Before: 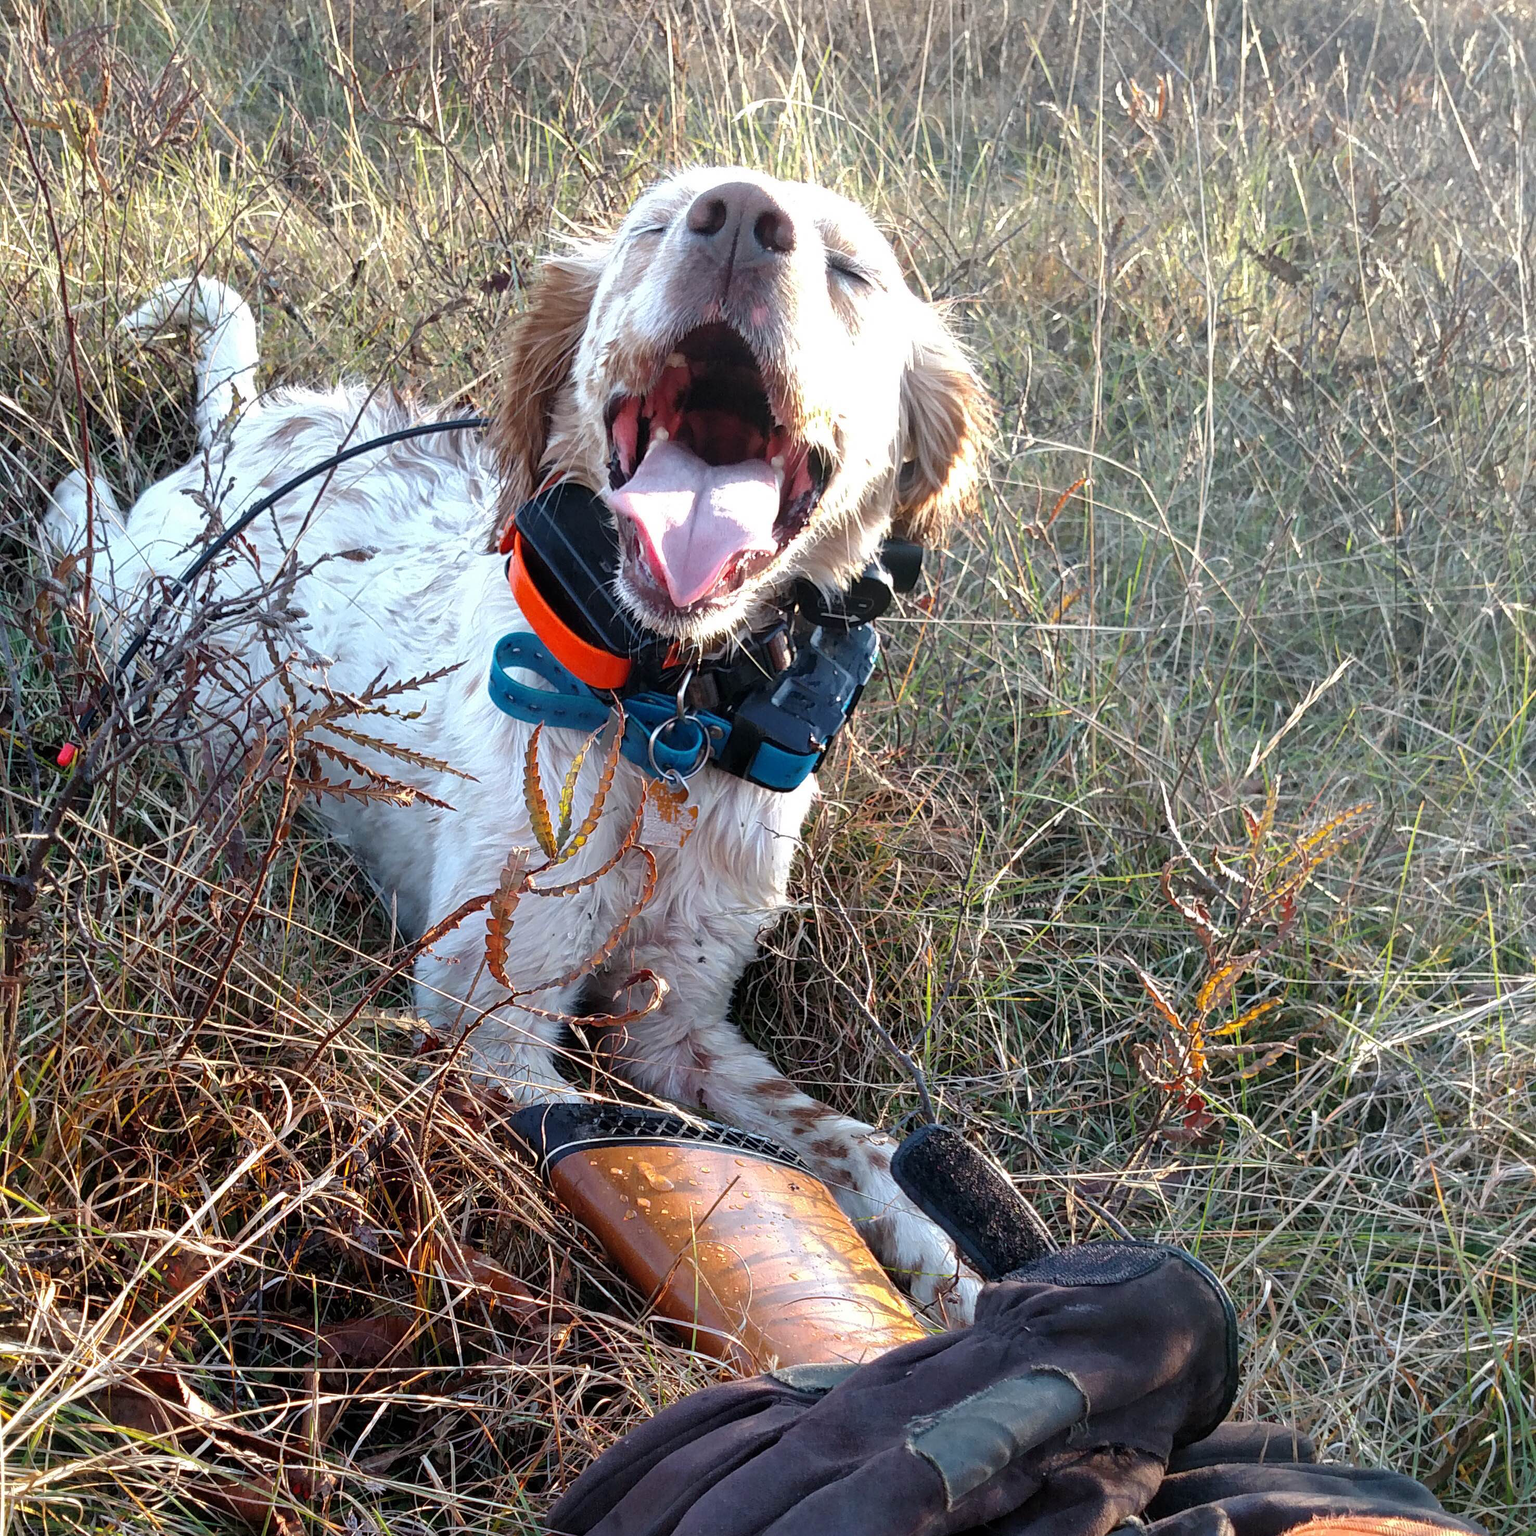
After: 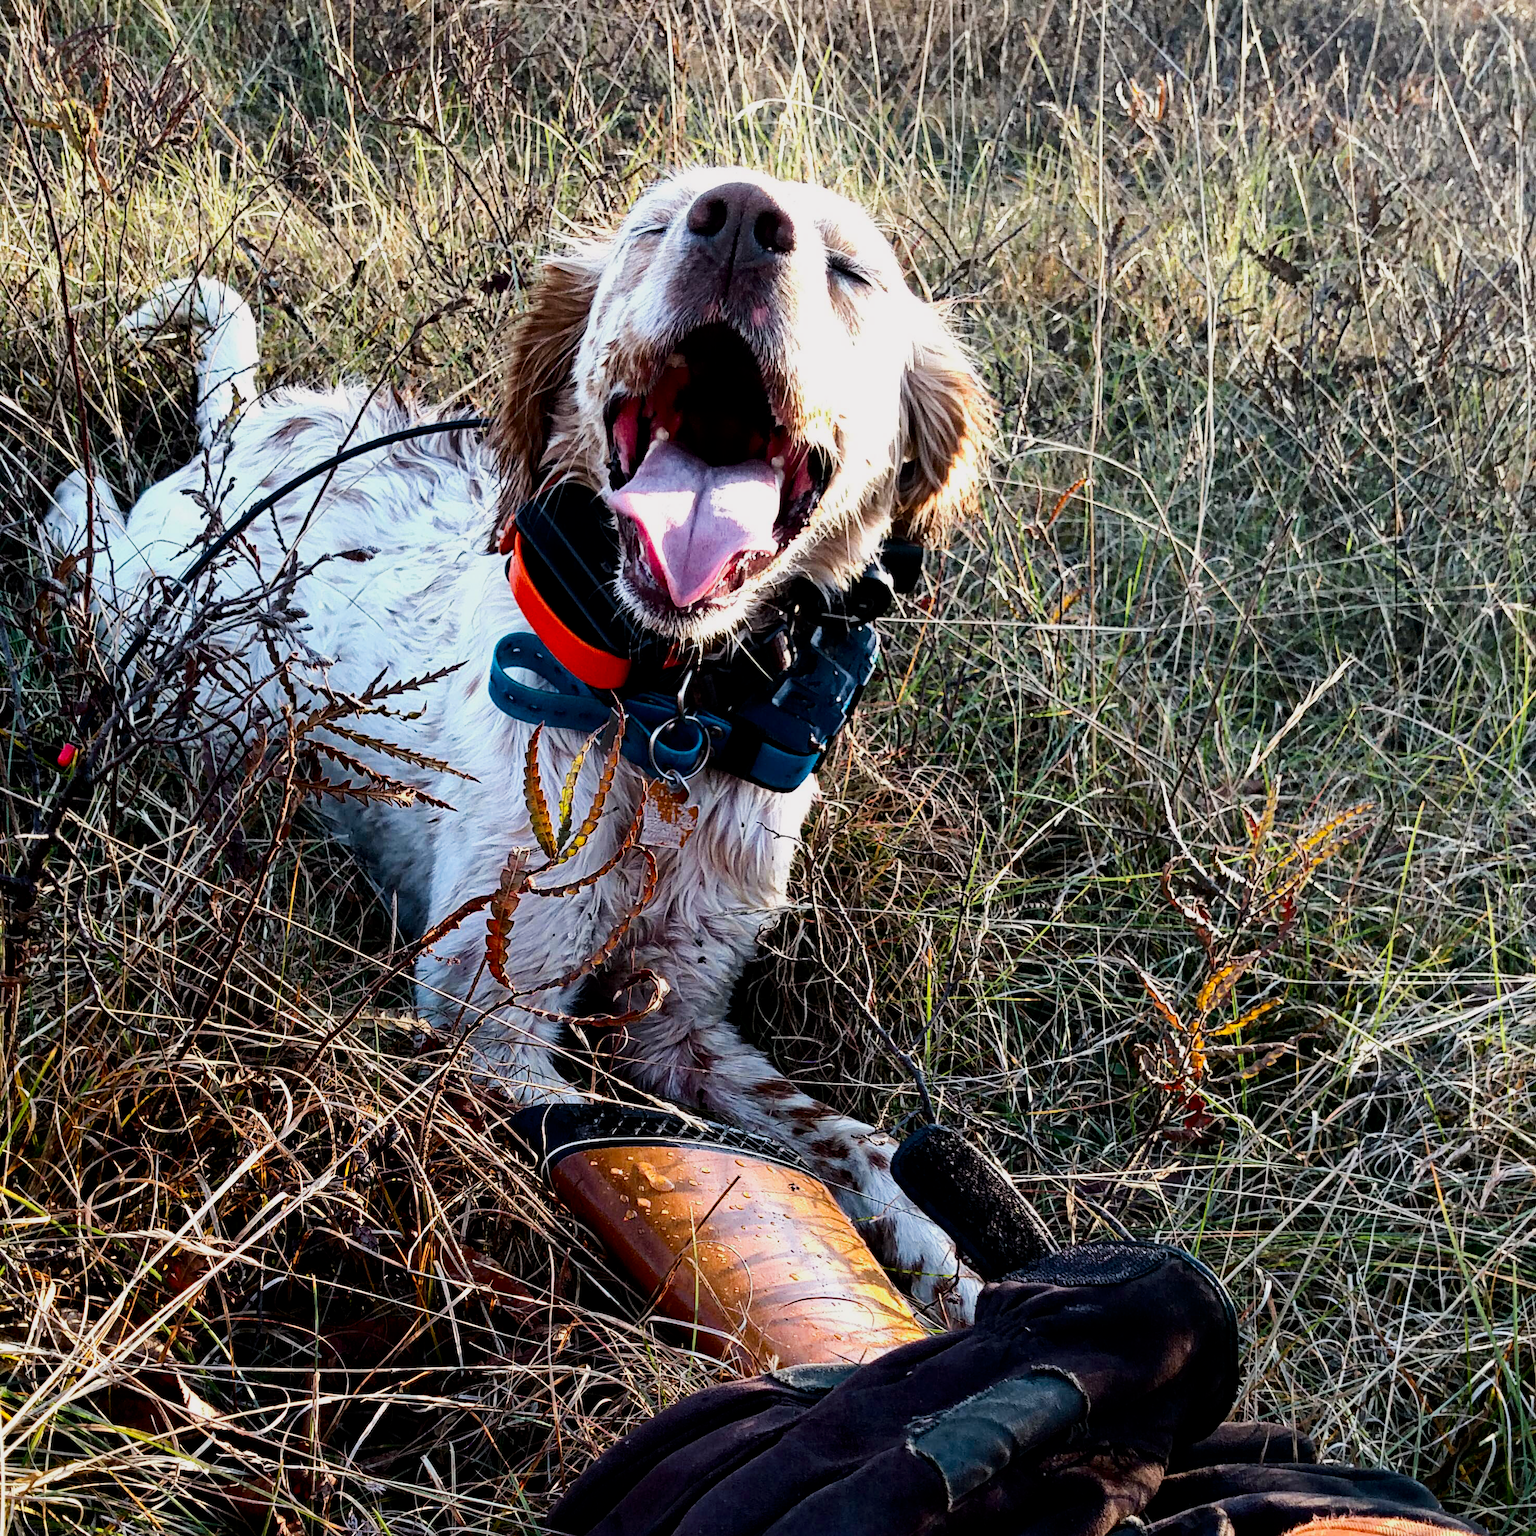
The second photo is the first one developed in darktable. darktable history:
contrast brightness saturation: contrast 0.2, brightness -0.11, saturation 0.1
haze removal: strength 0.42, compatibility mode true, adaptive false
filmic rgb: black relative exposure -5 EV, hardness 2.88, contrast 1.3, highlights saturation mix -30%
